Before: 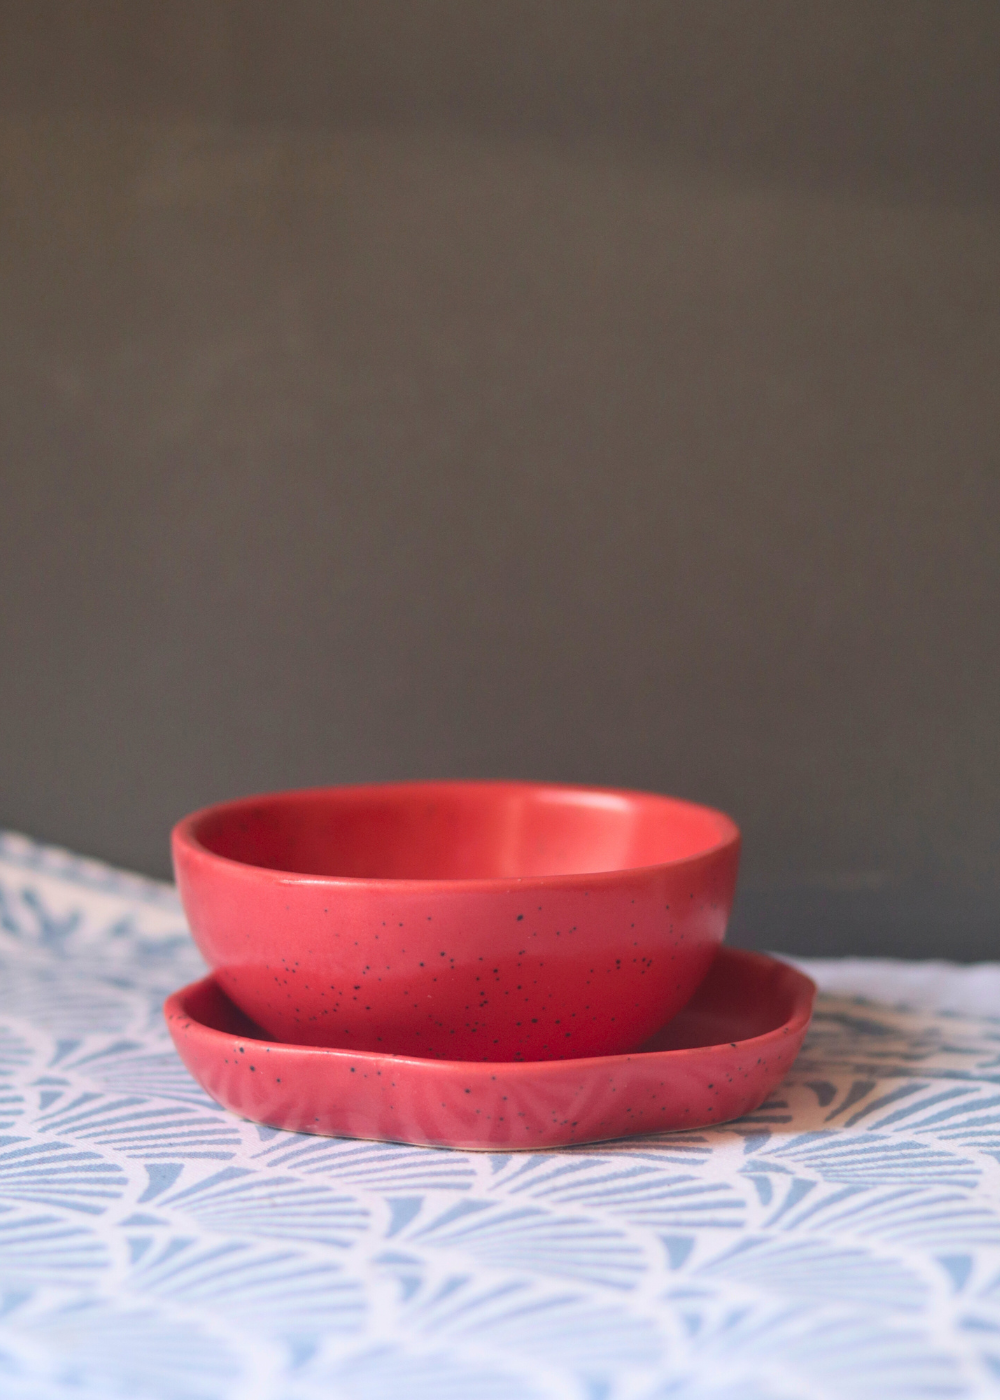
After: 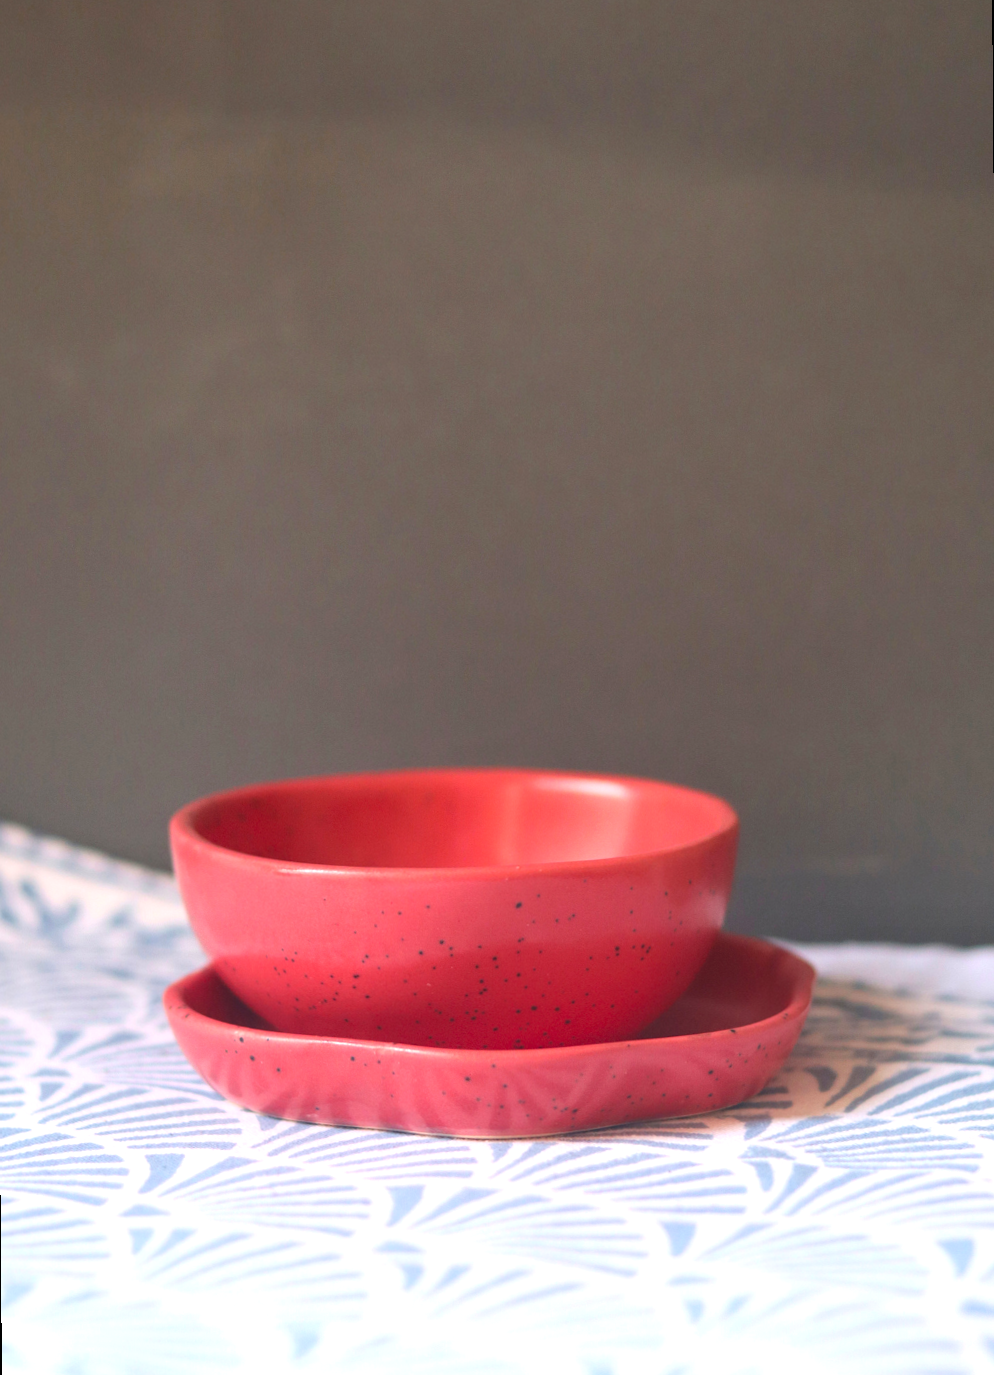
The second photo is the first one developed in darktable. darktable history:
exposure: black level correction 0, exposure 0.5 EV, compensate exposure bias true, compensate highlight preservation false
rotate and perspective: rotation -0.45°, automatic cropping original format, crop left 0.008, crop right 0.992, crop top 0.012, crop bottom 0.988
